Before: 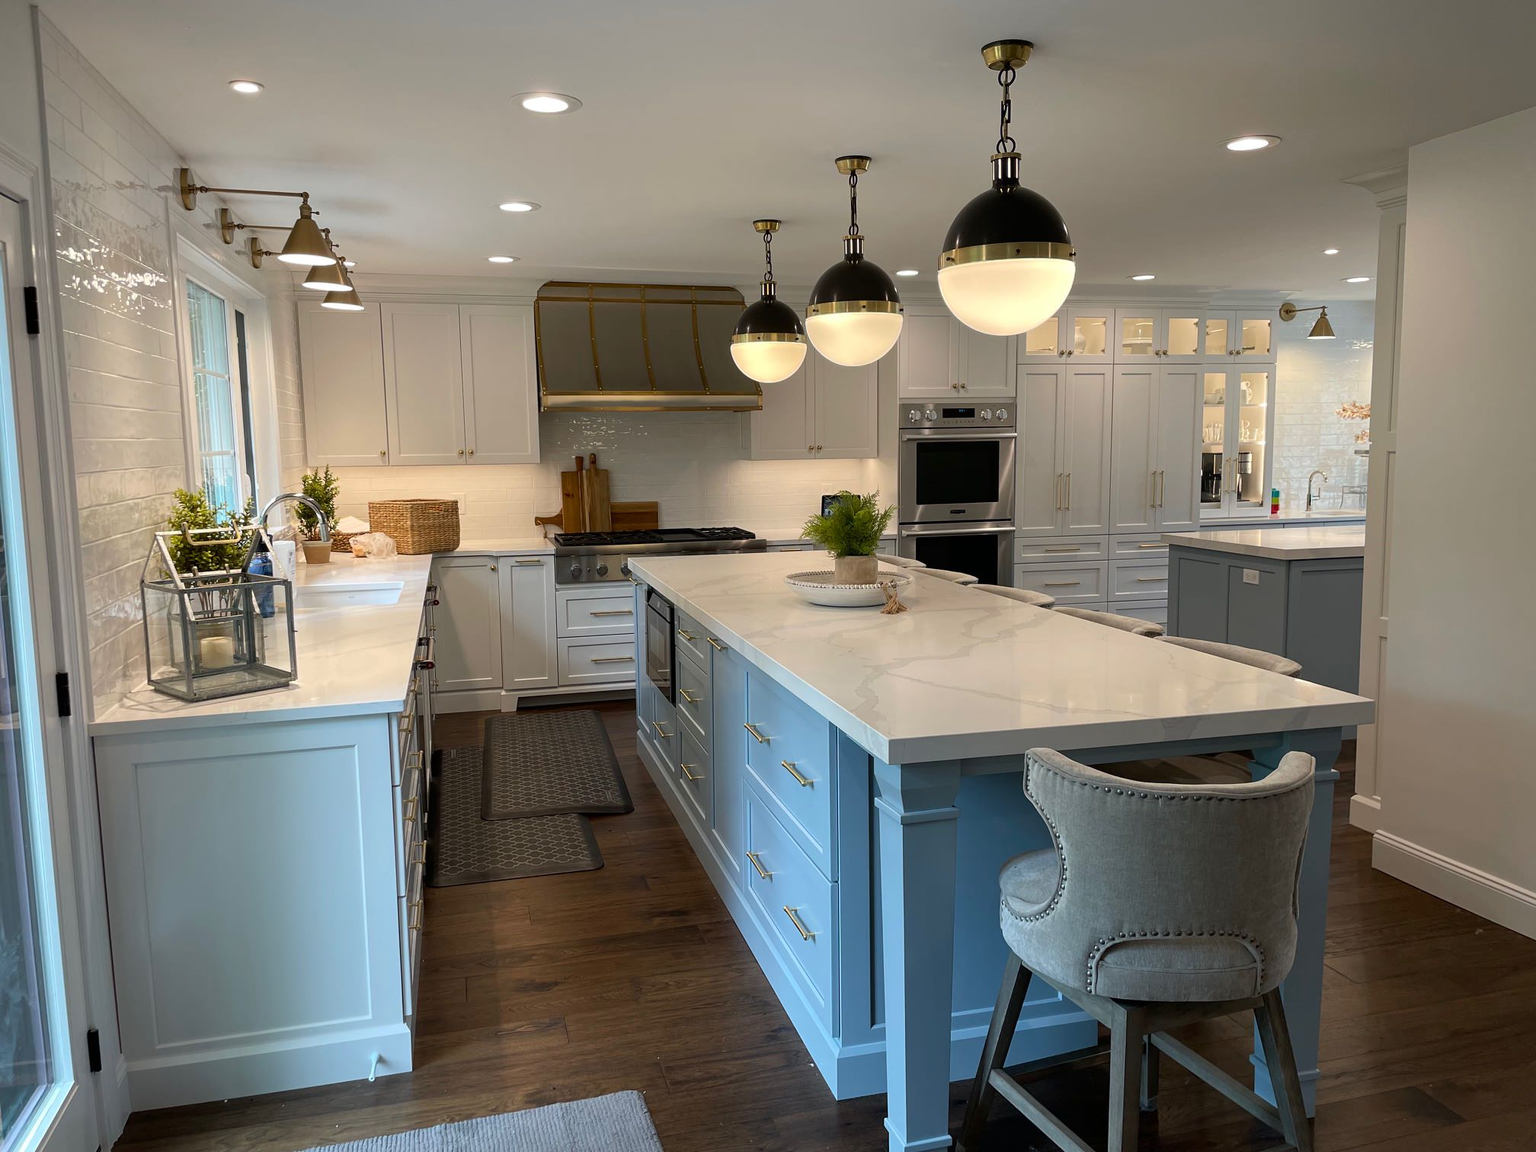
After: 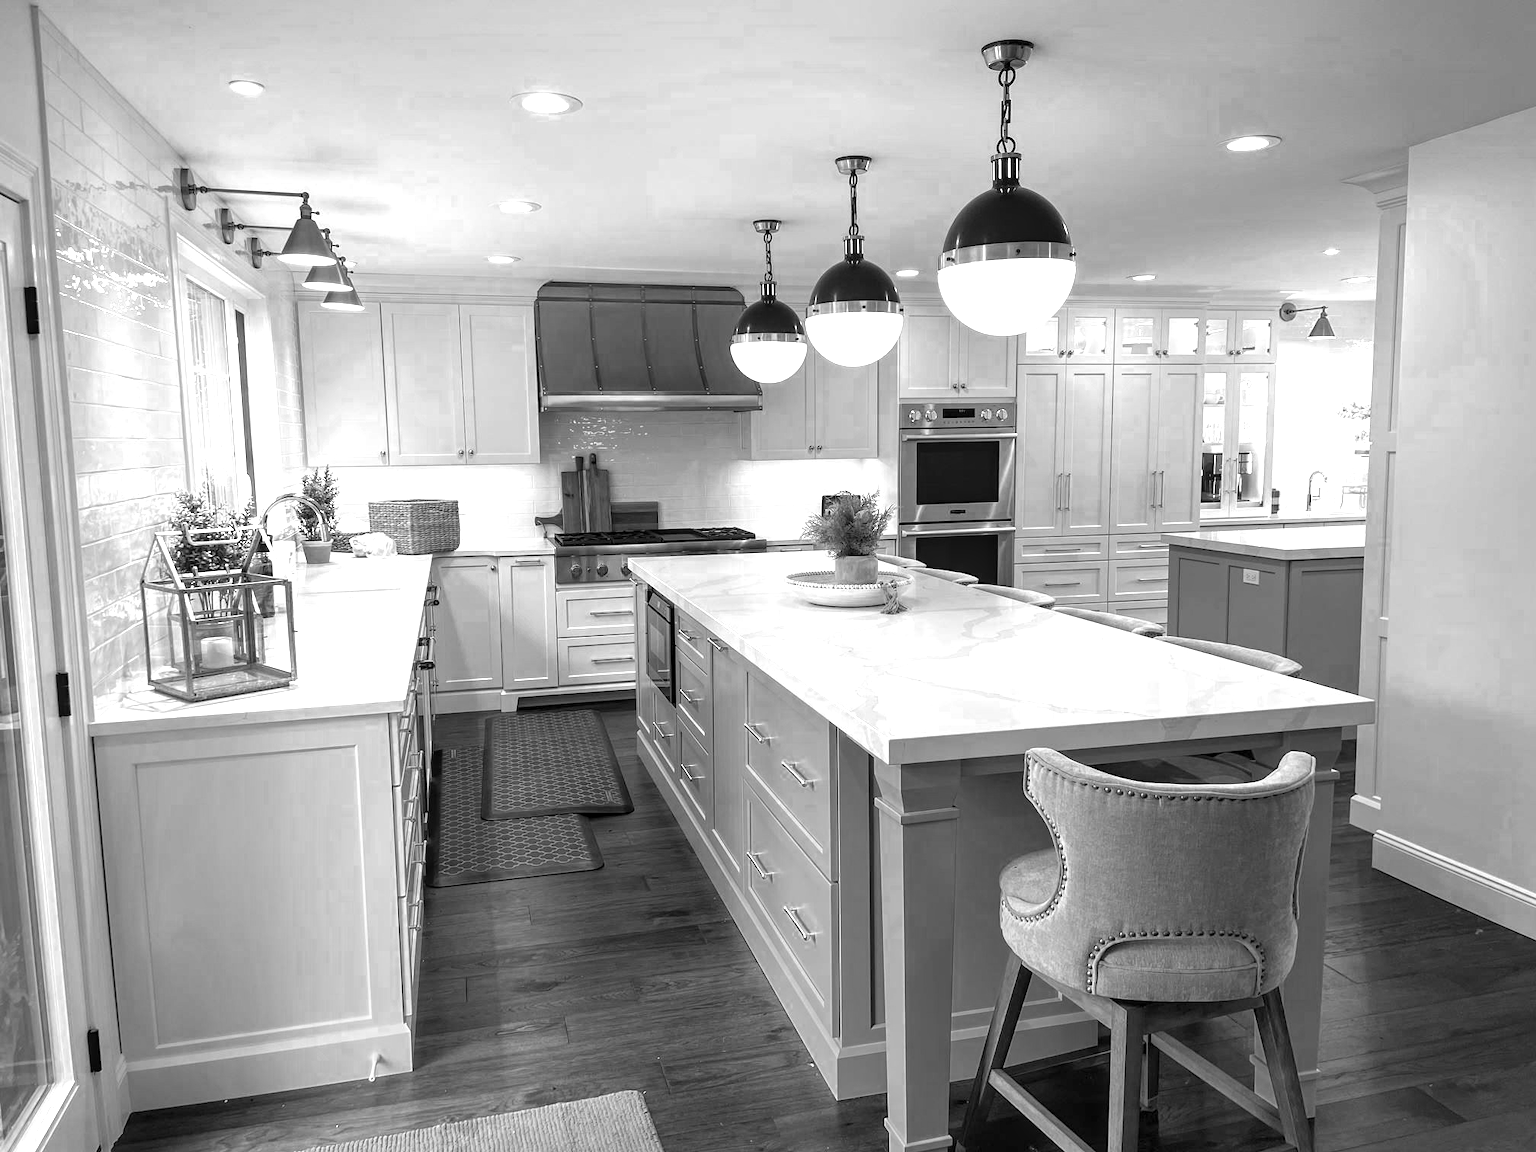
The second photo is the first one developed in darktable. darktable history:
exposure: black level correction 0, exposure 1.1 EV, compensate exposure bias true, compensate highlight preservation false
local contrast: on, module defaults
color zones: curves: ch0 [(0.002, 0.593) (0.143, 0.417) (0.285, 0.541) (0.455, 0.289) (0.608, 0.327) (0.727, 0.283) (0.869, 0.571) (1, 0.603)]; ch1 [(0, 0) (0.143, 0) (0.286, 0) (0.429, 0) (0.571, 0) (0.714, 0) (0.857, 0)]
